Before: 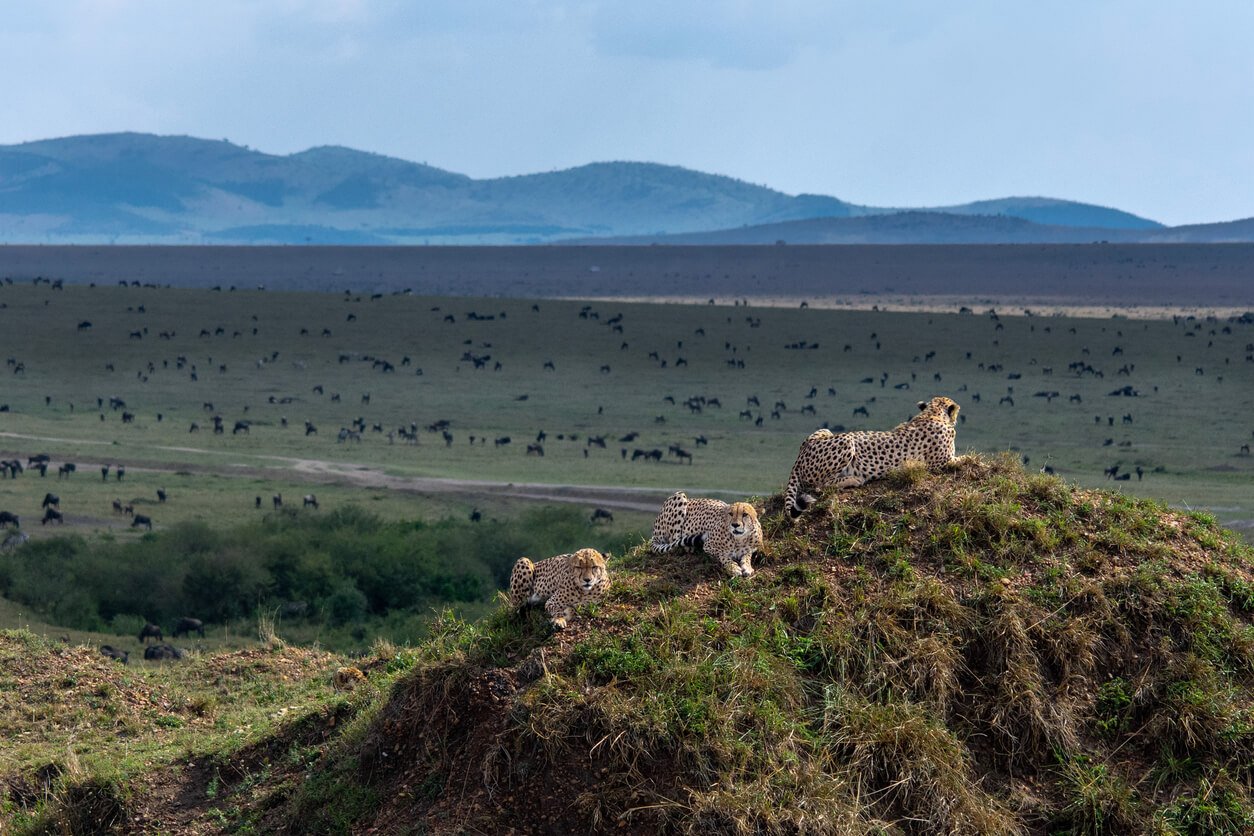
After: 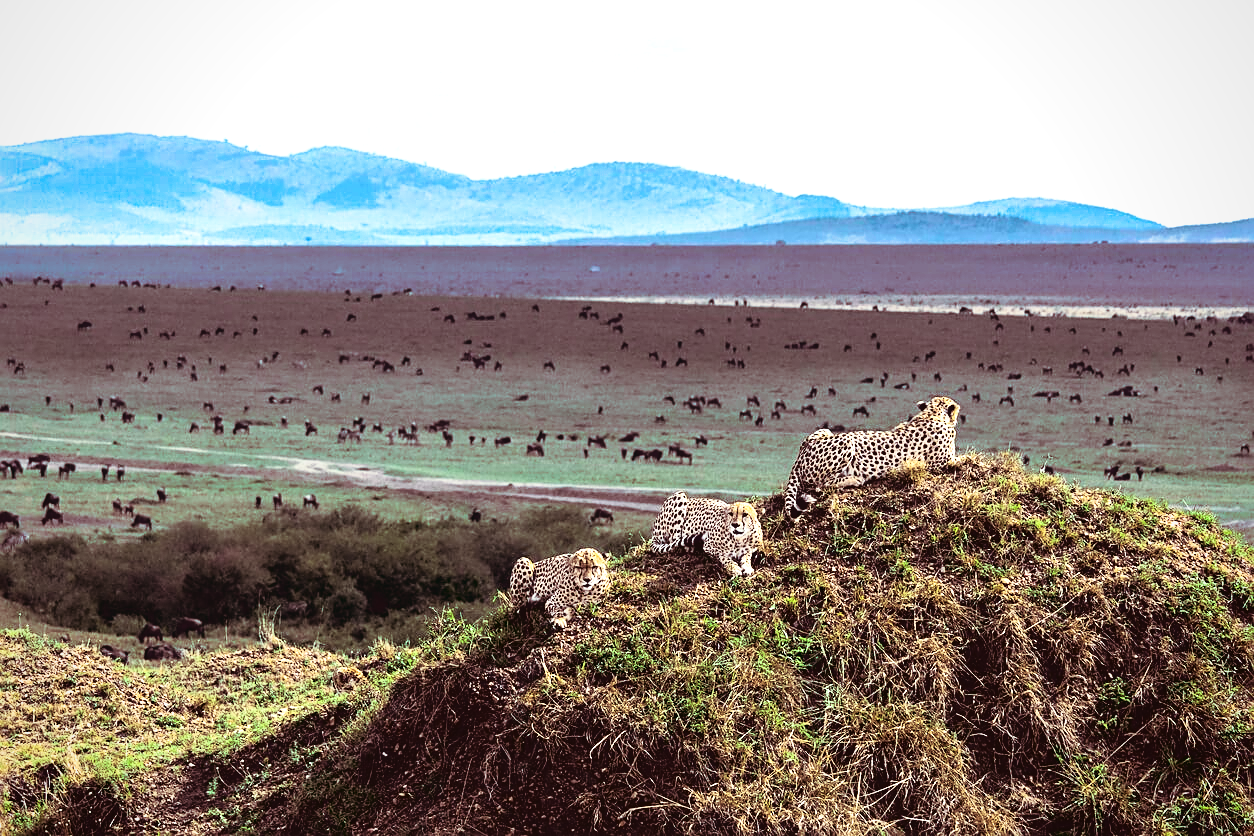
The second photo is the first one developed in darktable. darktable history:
sharpen: on, module defaults
tone curve: curves: ch0 [(0, 0.049) (0.113, 0.084) (0.285, 0.301) (0.673, 0.796) (0.845, 0.932) (0.994, 0.971)]; ch1 [(0, 0) (0.456, 0.424) (0.498, 0.5) (0.57, 0.557) (0.631, 0.635) (1, 1)]; ch2 [(0, 0) (0.395, 0.398) (0.44, 0.456) (0.502, 0.507) (0.55, 0.559) (0.67, 0.702) (1, 1)], color space Lab, independent channels, preserve colors none
vignetting: brightness -0.233, saturation 0.141
contrast brightness saturation: brightness -0.09
split-toning: on, module defaults
exposure: exposure 1.15 EV, compensate highlight preservation false
